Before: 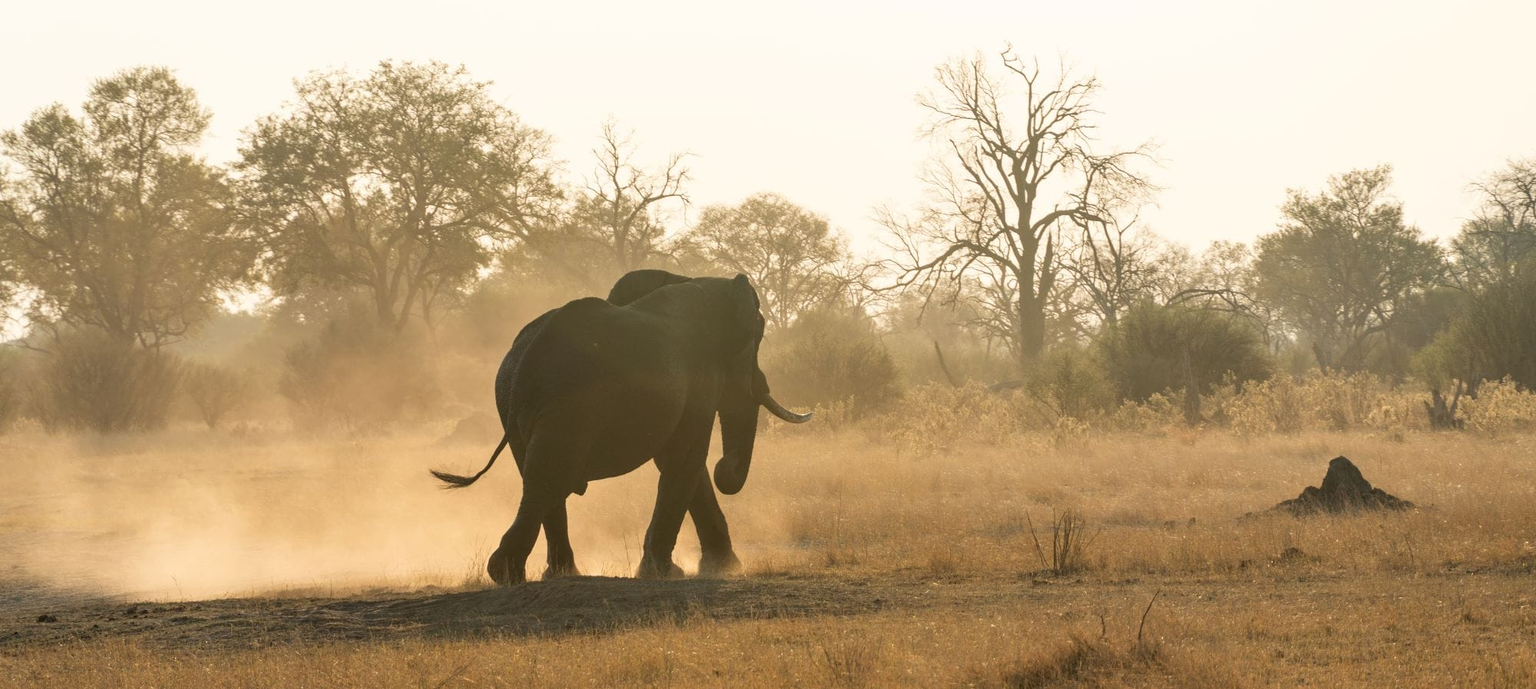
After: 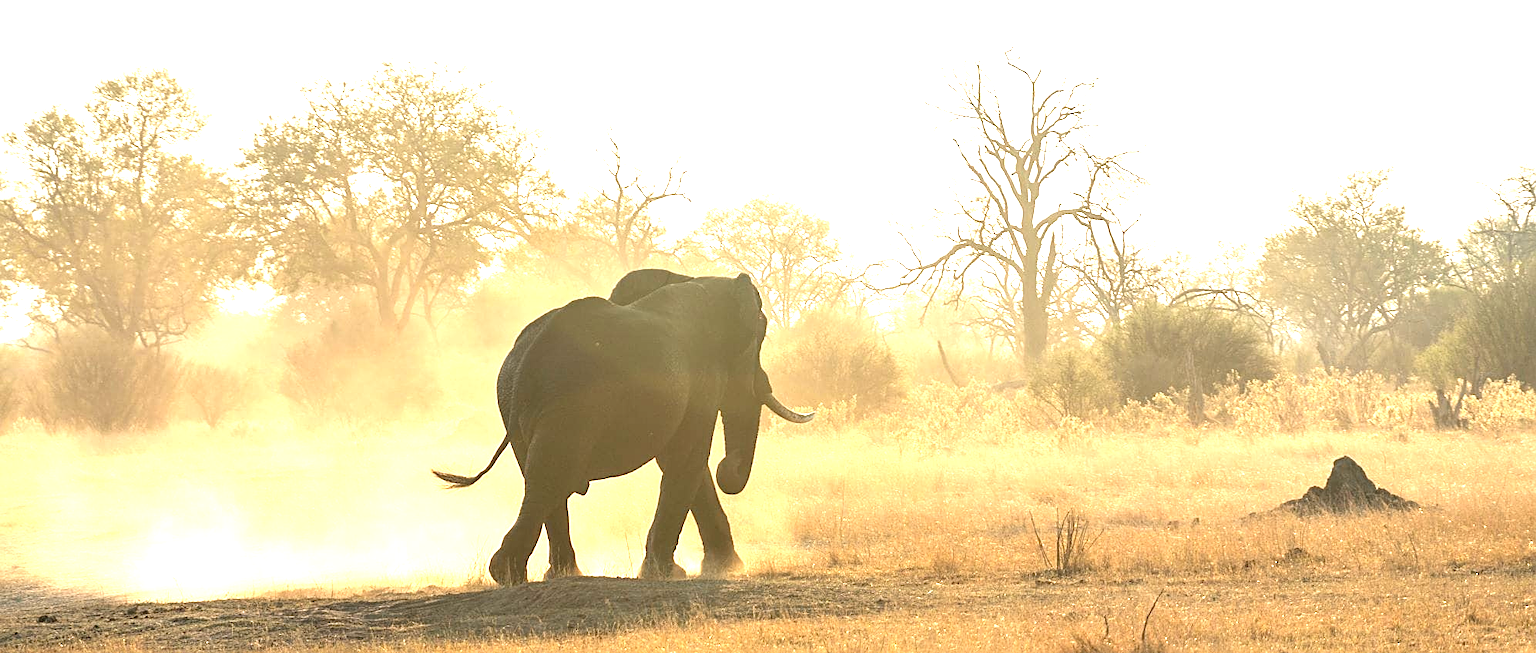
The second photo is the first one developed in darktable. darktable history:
crop: top 0.281%, right 0.26%, bottom 5.046%
sharpen: on, module defaults
exposure: black level correction 0, exposure 1.517 EV, compensate highlight preservation false
